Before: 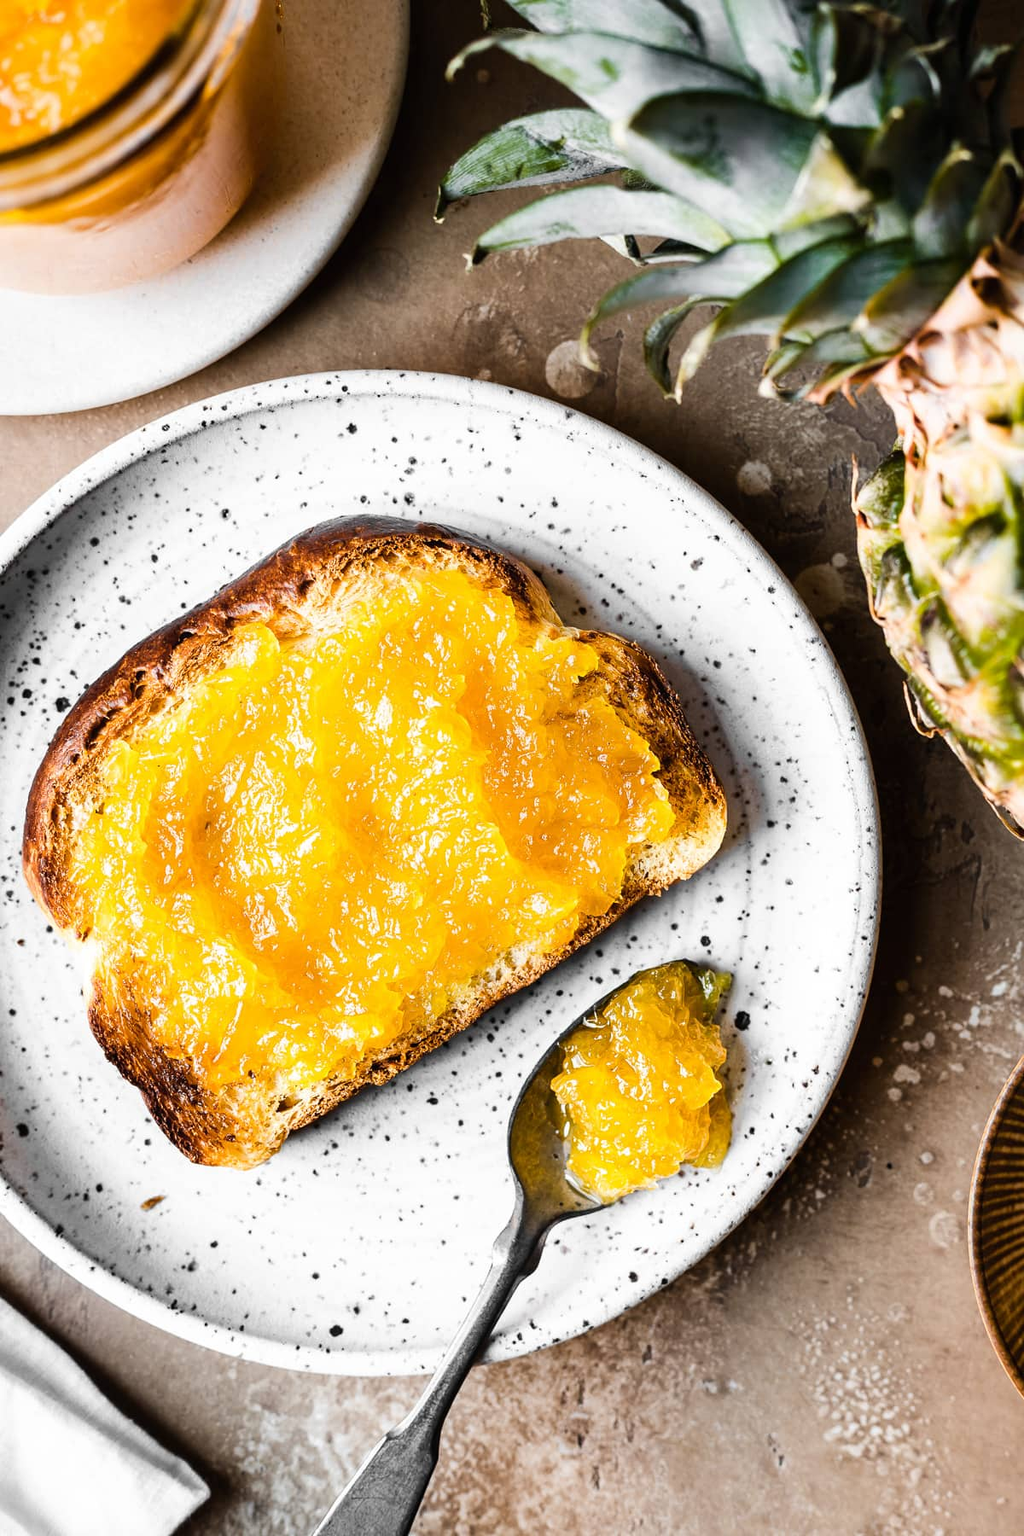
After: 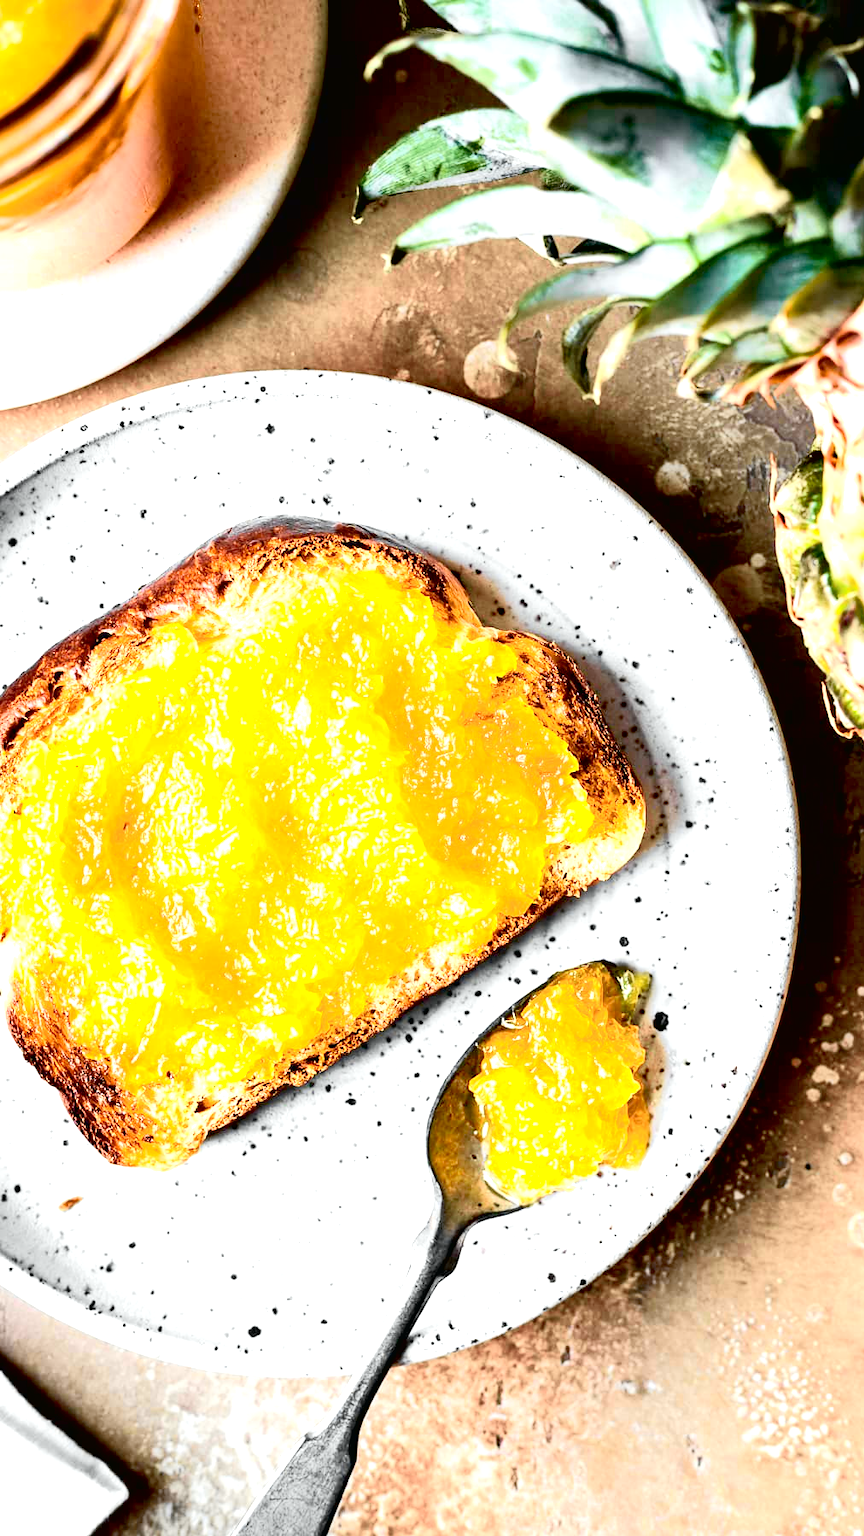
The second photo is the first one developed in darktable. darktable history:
exposure: black level correction 0.008, exposure 0.976 EV, compensate highlight preservation false
crop: left 8.07%, right 7.488%
tone curve: curves: ch0 [(0, 0.013) (0.104, 0.103) (0.258, 0.267) (0.448, 0.489) (0.709, 0.794) (0.895, 0.915) (0.994, 0.971)]; ch1 [(0, 0) (0.335, 0.298) (0.446, 0.416) (0.488, 0.488) (0.515, 0.504) (0.581, 0.615) (0.635, 0.661) (1, 1)]; ch2 [(0, 0) (0.314, 0.306) (0.436, 0.447) (0.502, 0.5) (0.538, 0.541) (0.568, 0.603) (0.641, 0.635) (0.717, 0.701) (1, 1)], color space Lab, independent channels, preserve colors none
